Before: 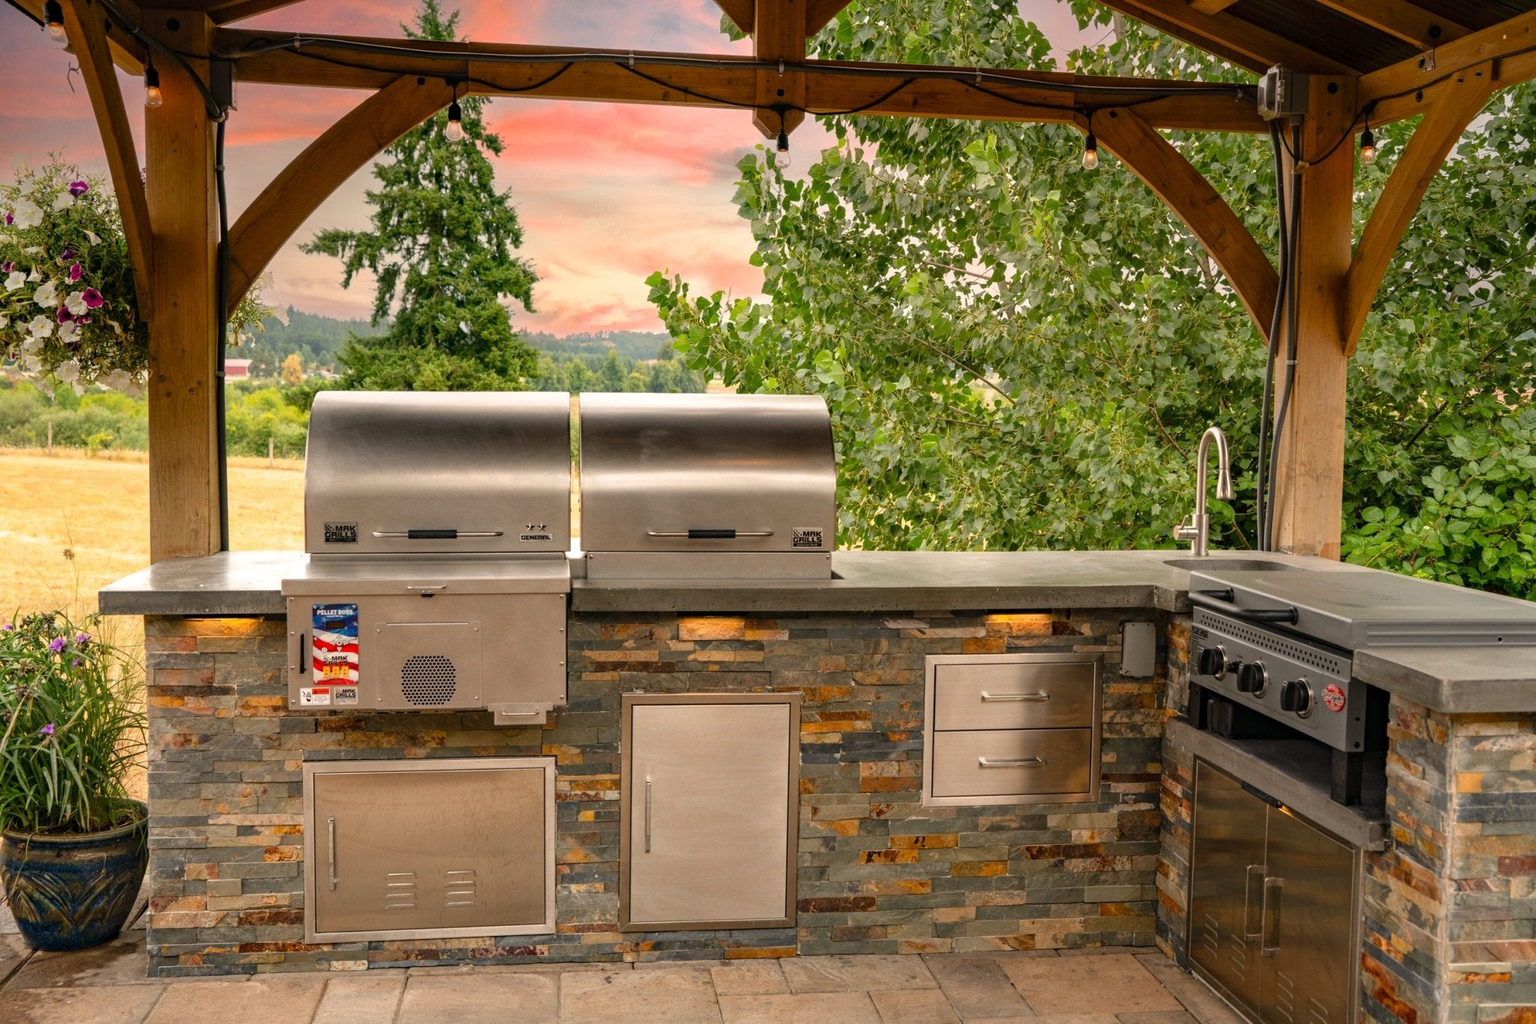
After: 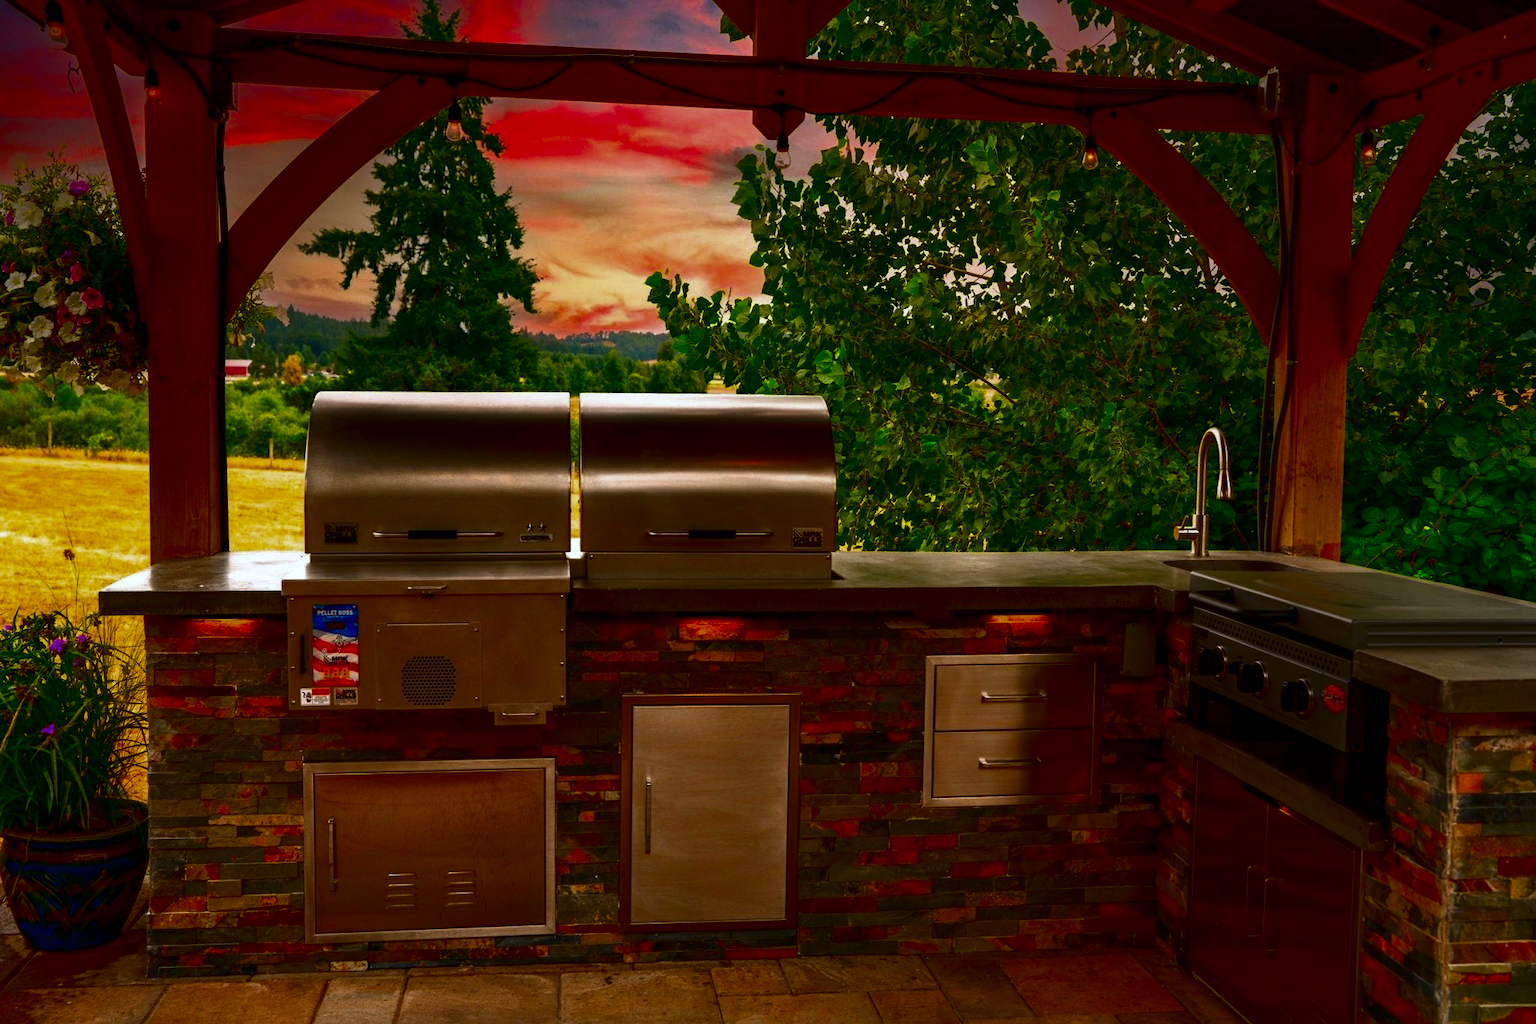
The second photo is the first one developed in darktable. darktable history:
contrast brightness saturation: brightness -1, saturation 1
white balance: red 0.98, blue 1.034
